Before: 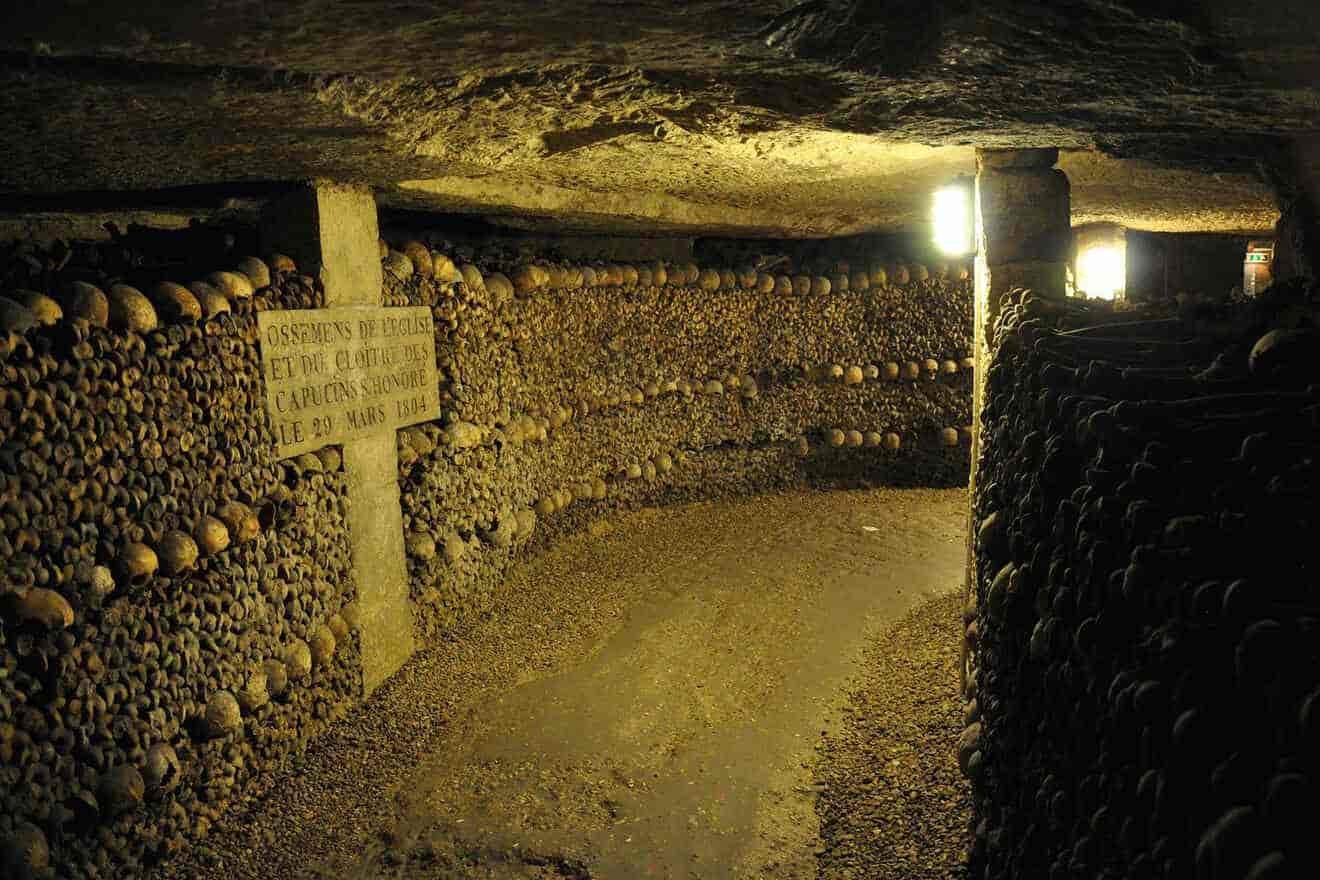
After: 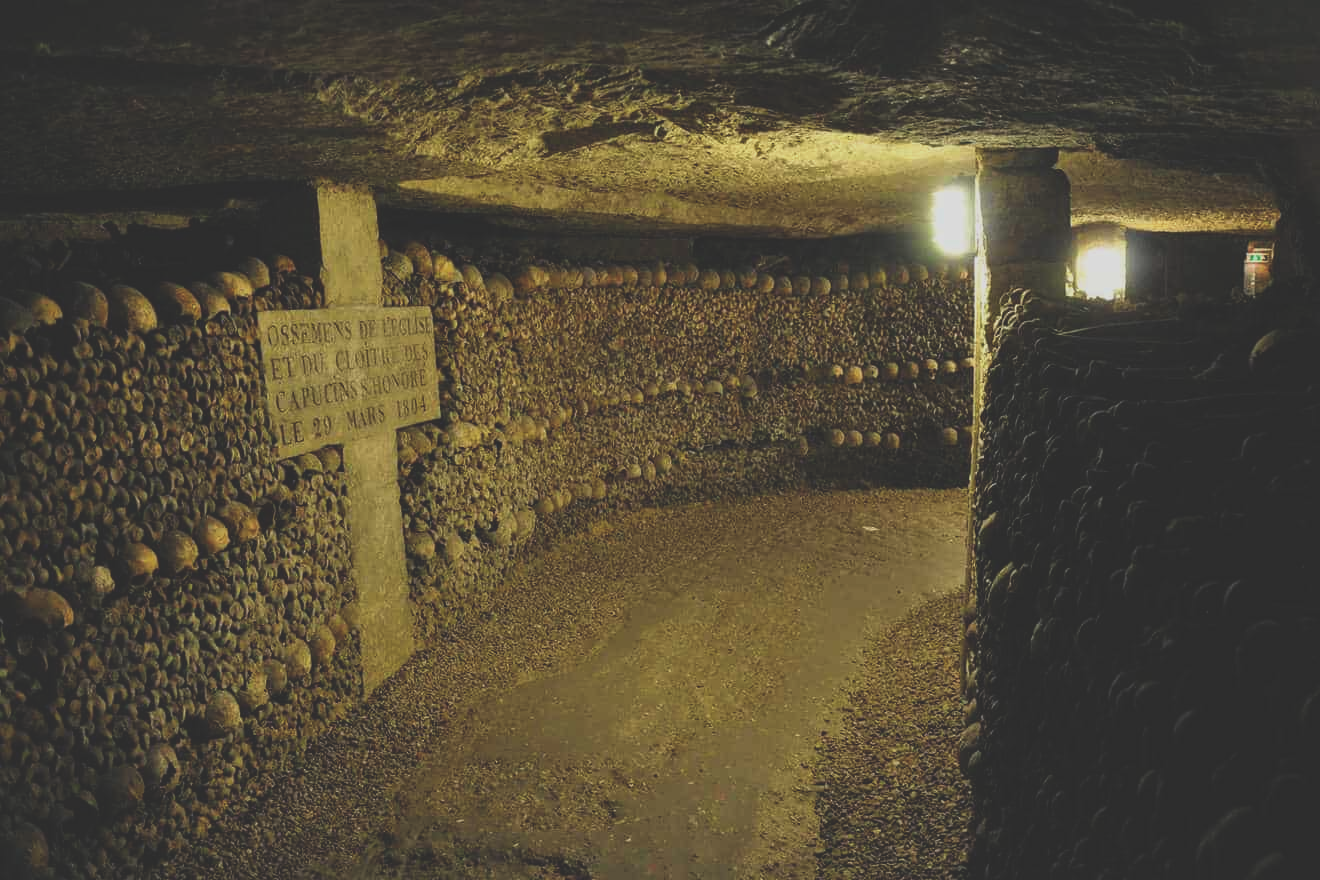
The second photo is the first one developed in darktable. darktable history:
exposure: black level correction -0.036, exposure -0.495 EV, compensate highlight preservation false
